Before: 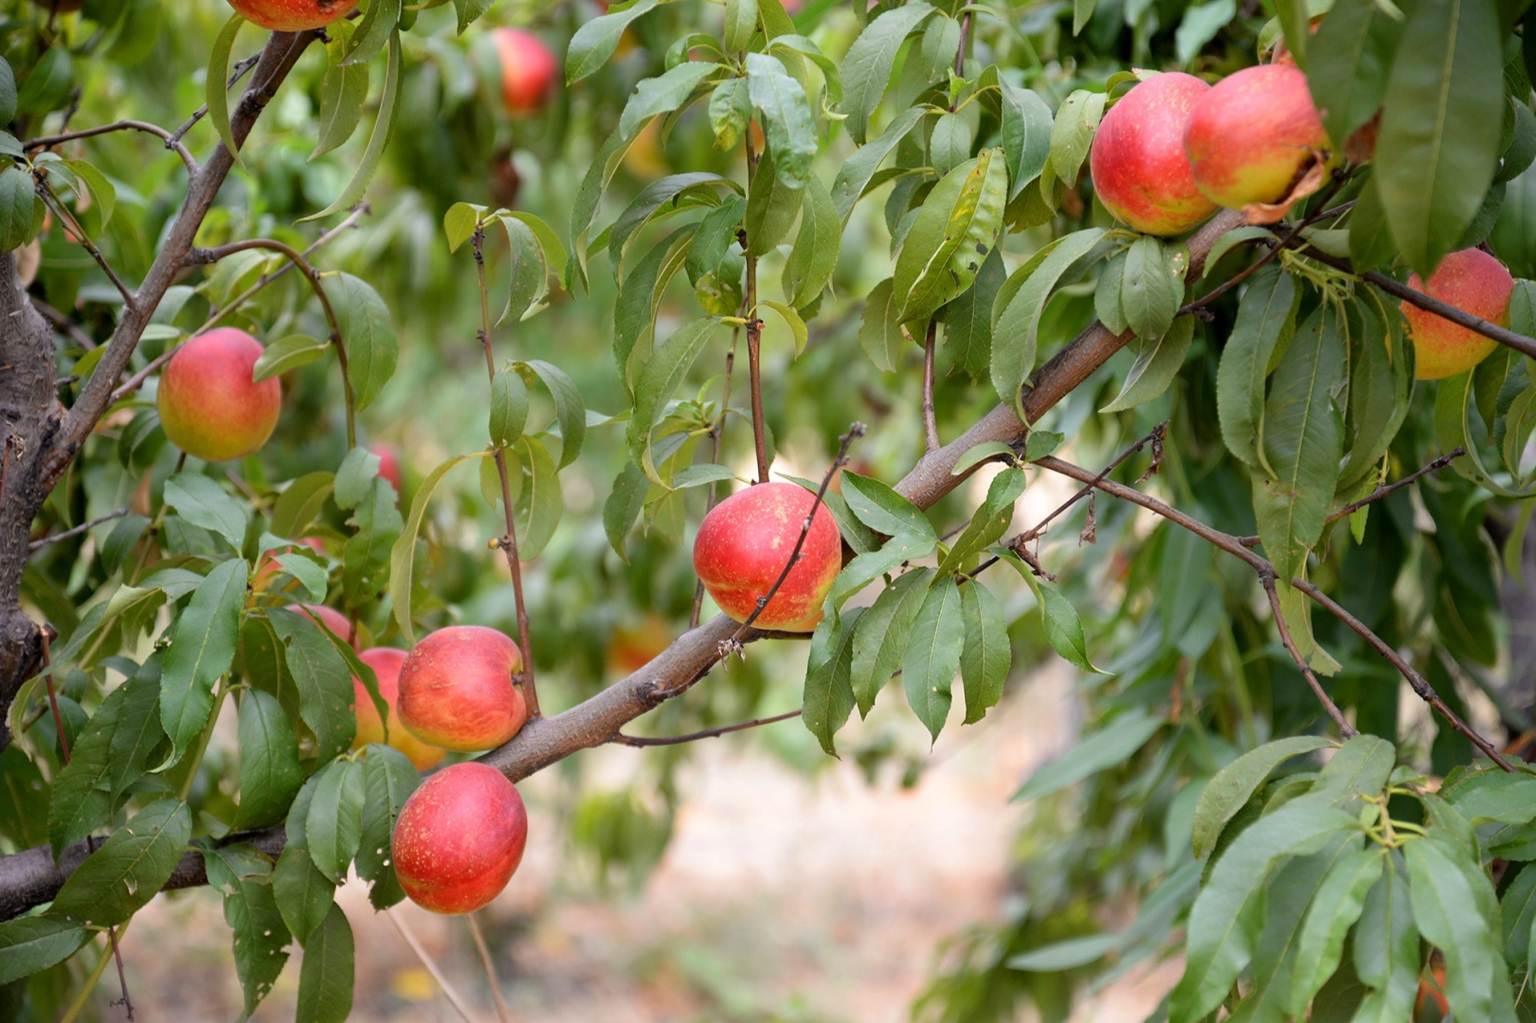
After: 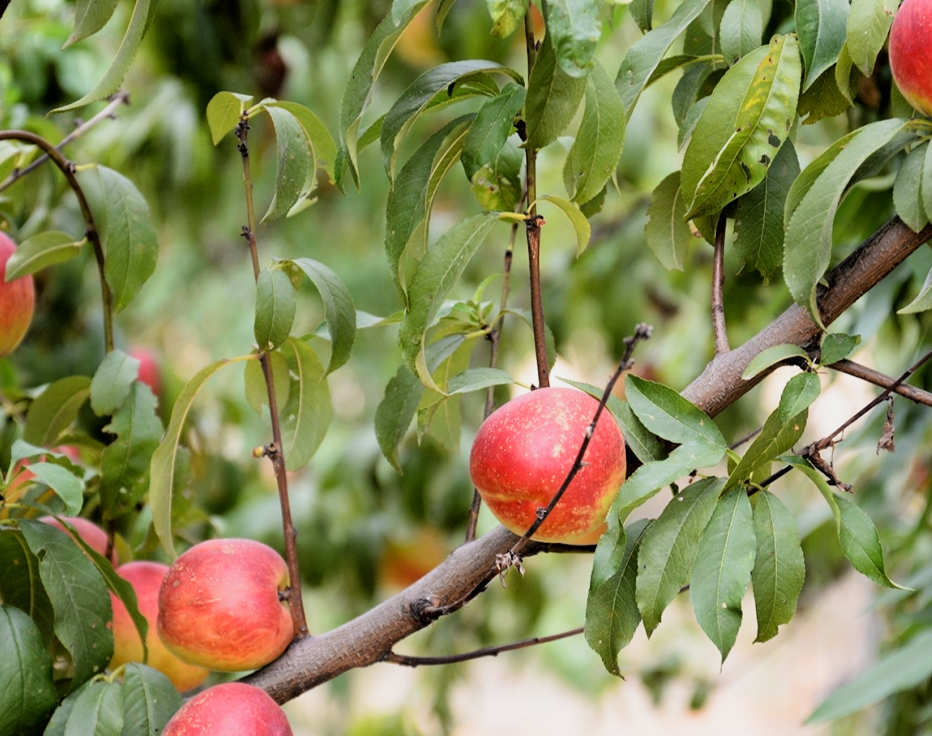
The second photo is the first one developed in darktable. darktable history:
exposure: compensate exposure bias true, compensate highlight preservation false
levels: levels [0, 0.492, 0.984]
filmic rgb: black relative exposure -5.04 EV, white relative exposure 3.53 EV, hardness 3.17, contrast 1.398, highlights saturation mix -49.38%
crop: left 16.177%, top 11.353%, right 26.272%, bottom 20.479%
